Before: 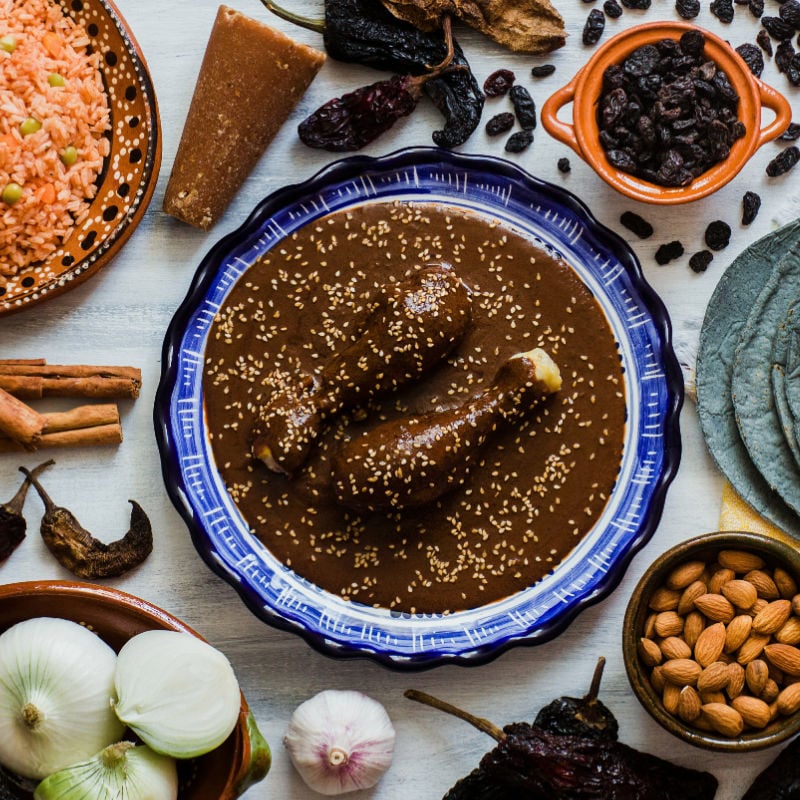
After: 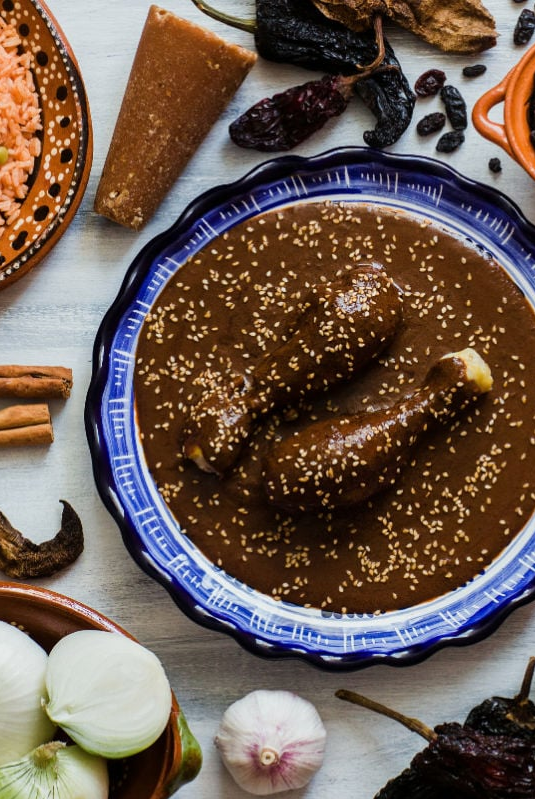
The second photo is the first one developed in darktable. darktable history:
crop and rotate: left 8.749%, right 24.362%
